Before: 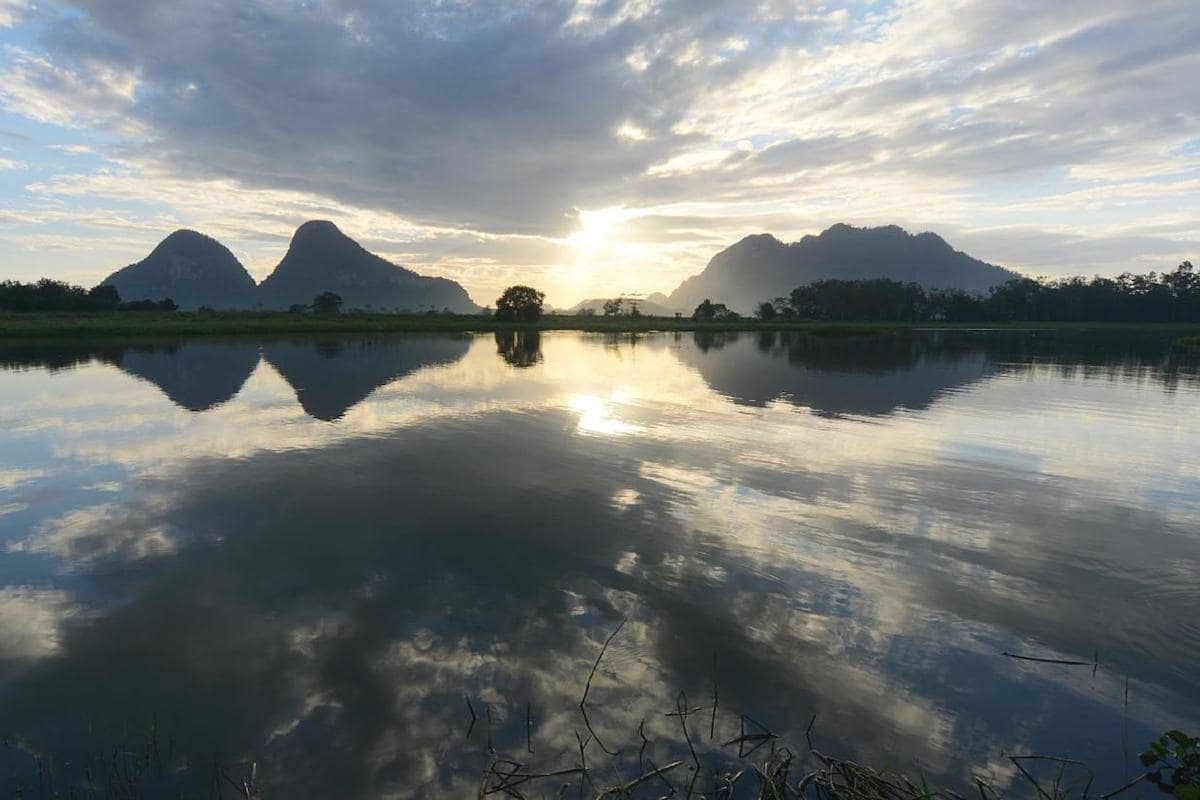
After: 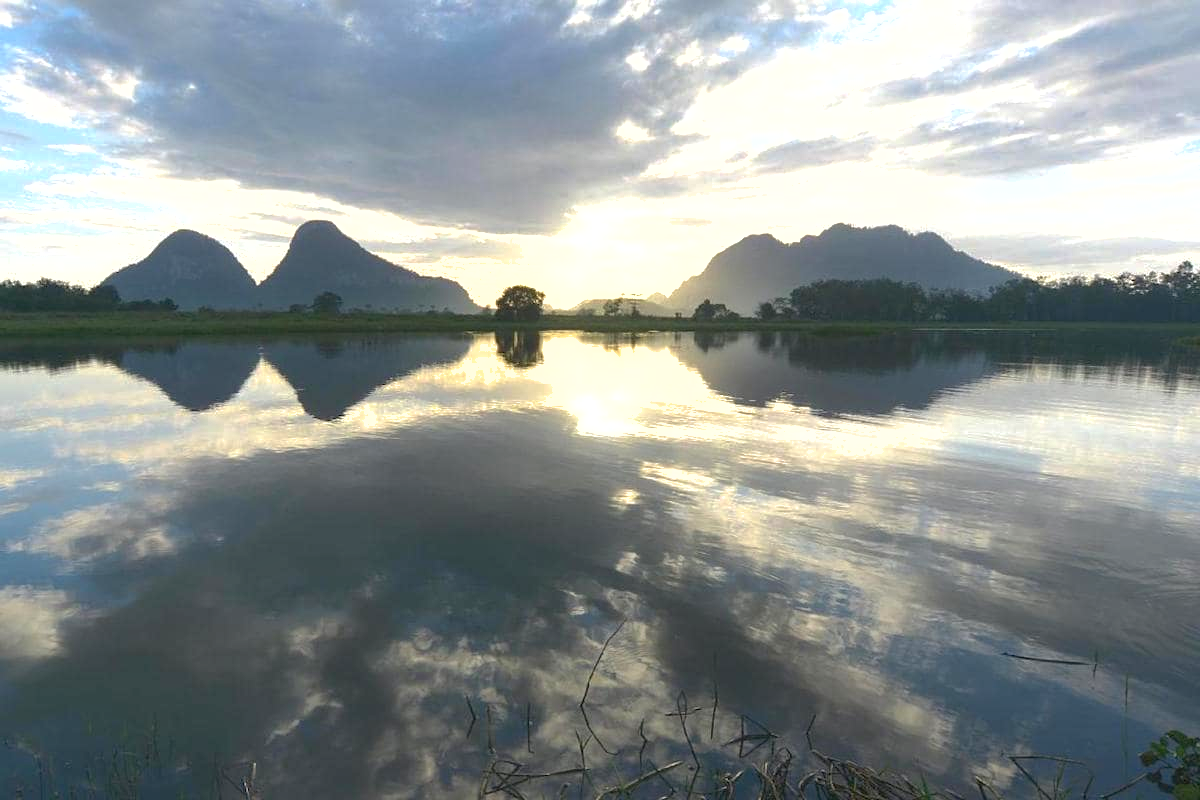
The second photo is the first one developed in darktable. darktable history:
exposure: black level correction 0, exposure 0.691 EV, compensate exposure bias true, compensate highlight preservation false
shadows and highlights: on, module defaults
